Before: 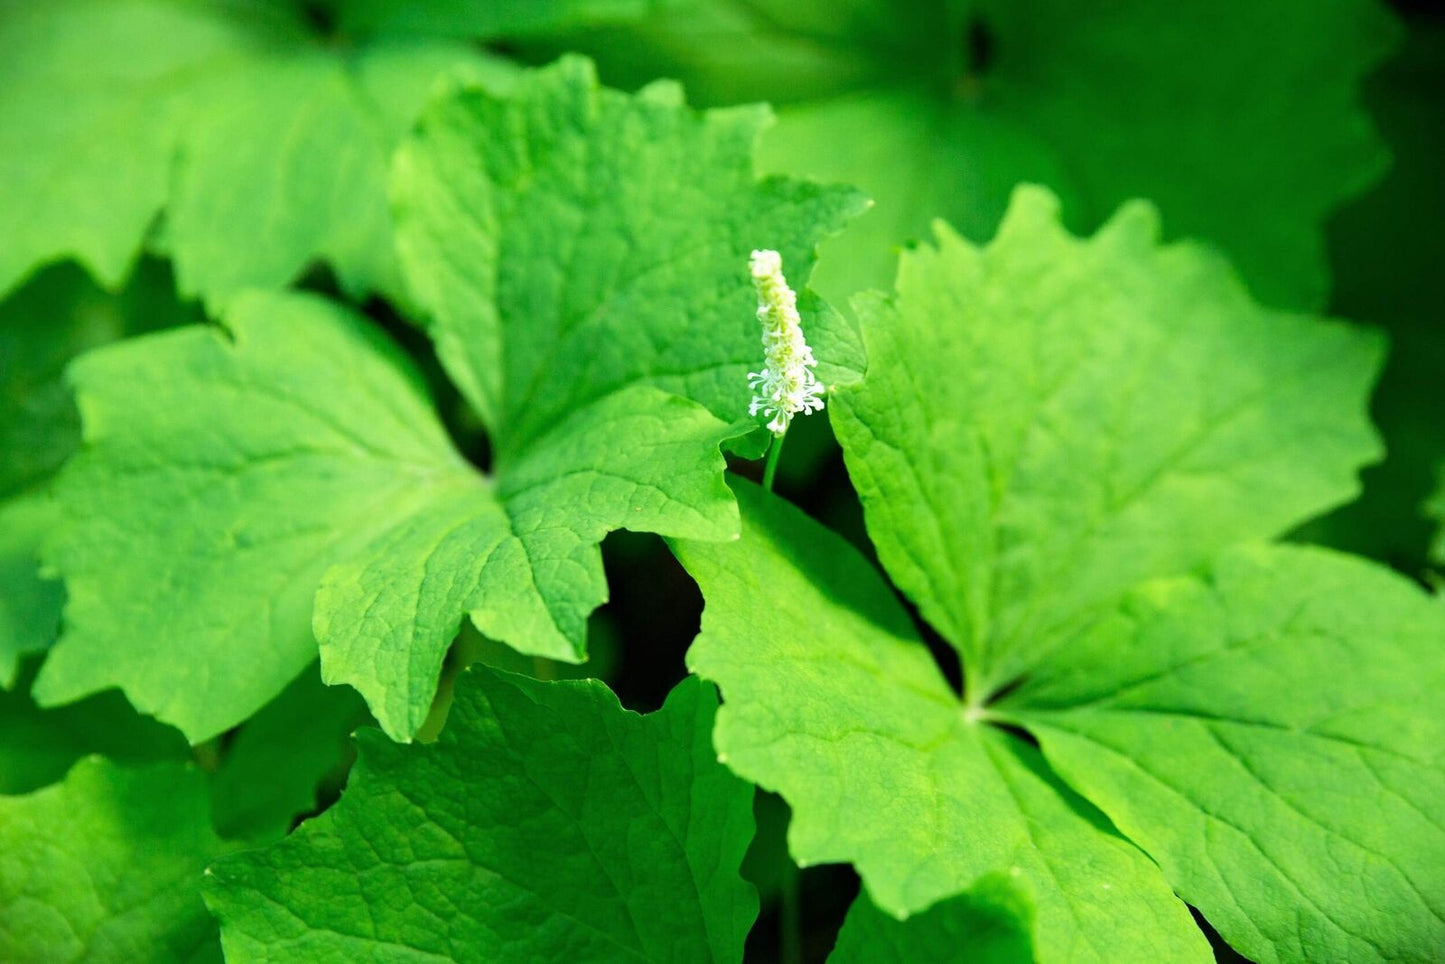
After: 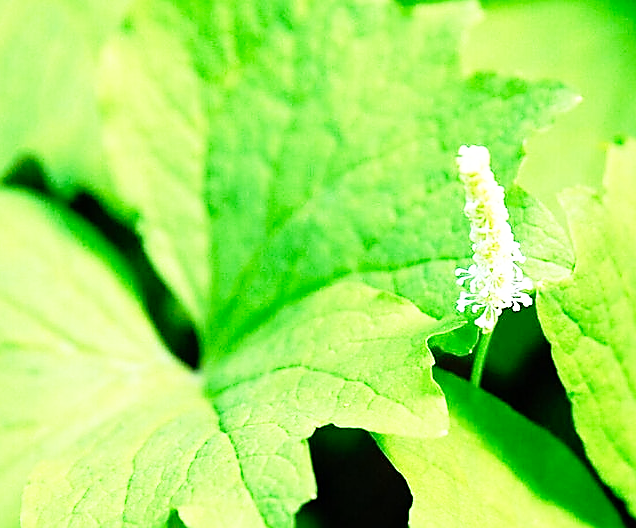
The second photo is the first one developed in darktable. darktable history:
base curve: curves: ch0 [(0, 0) (0.012, 0.01) (0.073, 0.168) (0.31, 0.711) (0.645, 0.957) (1, 1)], preserve colors none
crop: left 20.248%, top 10.86%, right 35.675%, bottom 34.321%
sharpen: radius 1.4, amount 1.25, threshold 0.7
